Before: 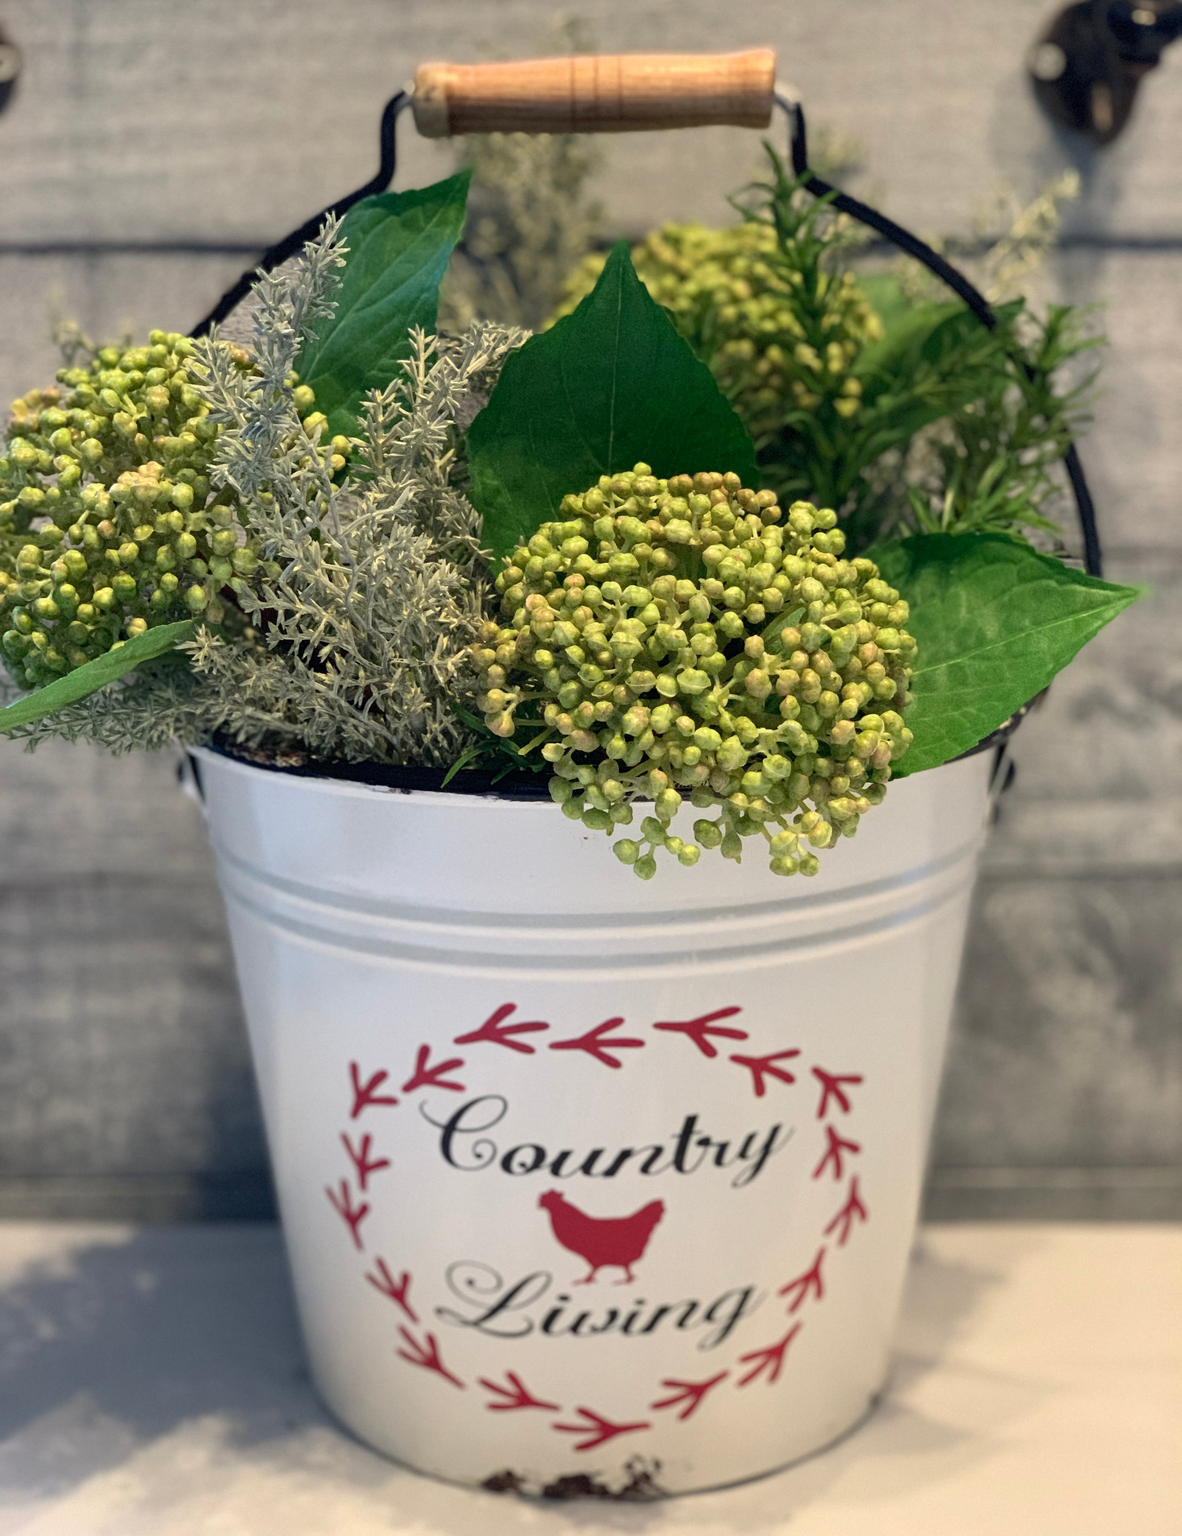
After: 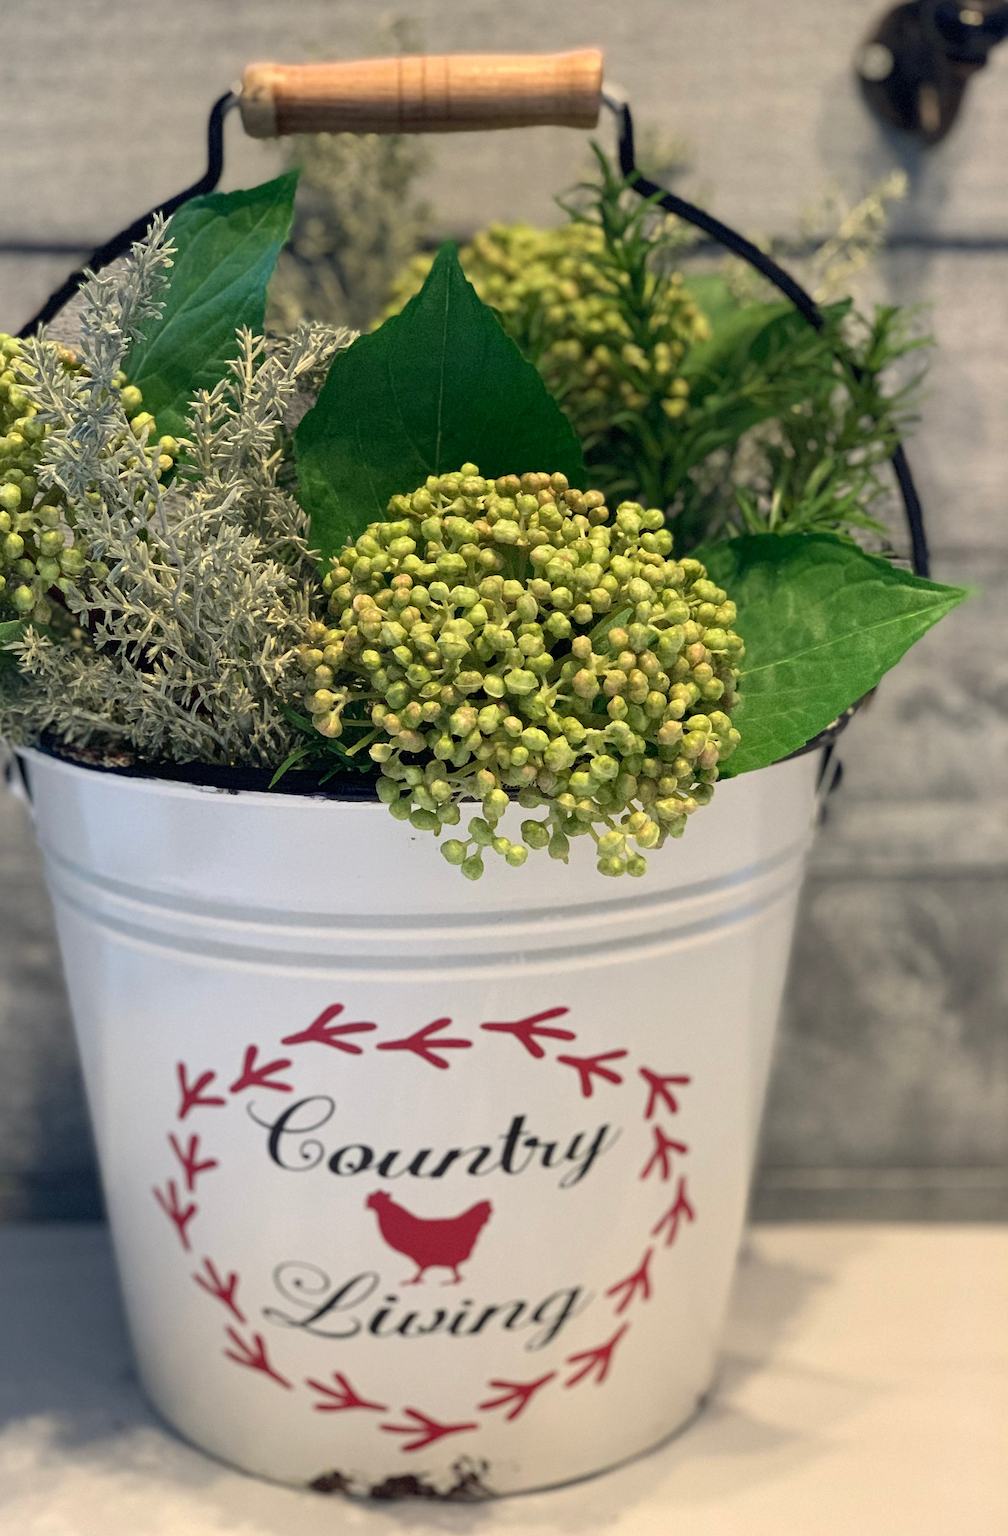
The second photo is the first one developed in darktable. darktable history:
sharpen: amount 0.216
crop and rotate: left 14.667%
